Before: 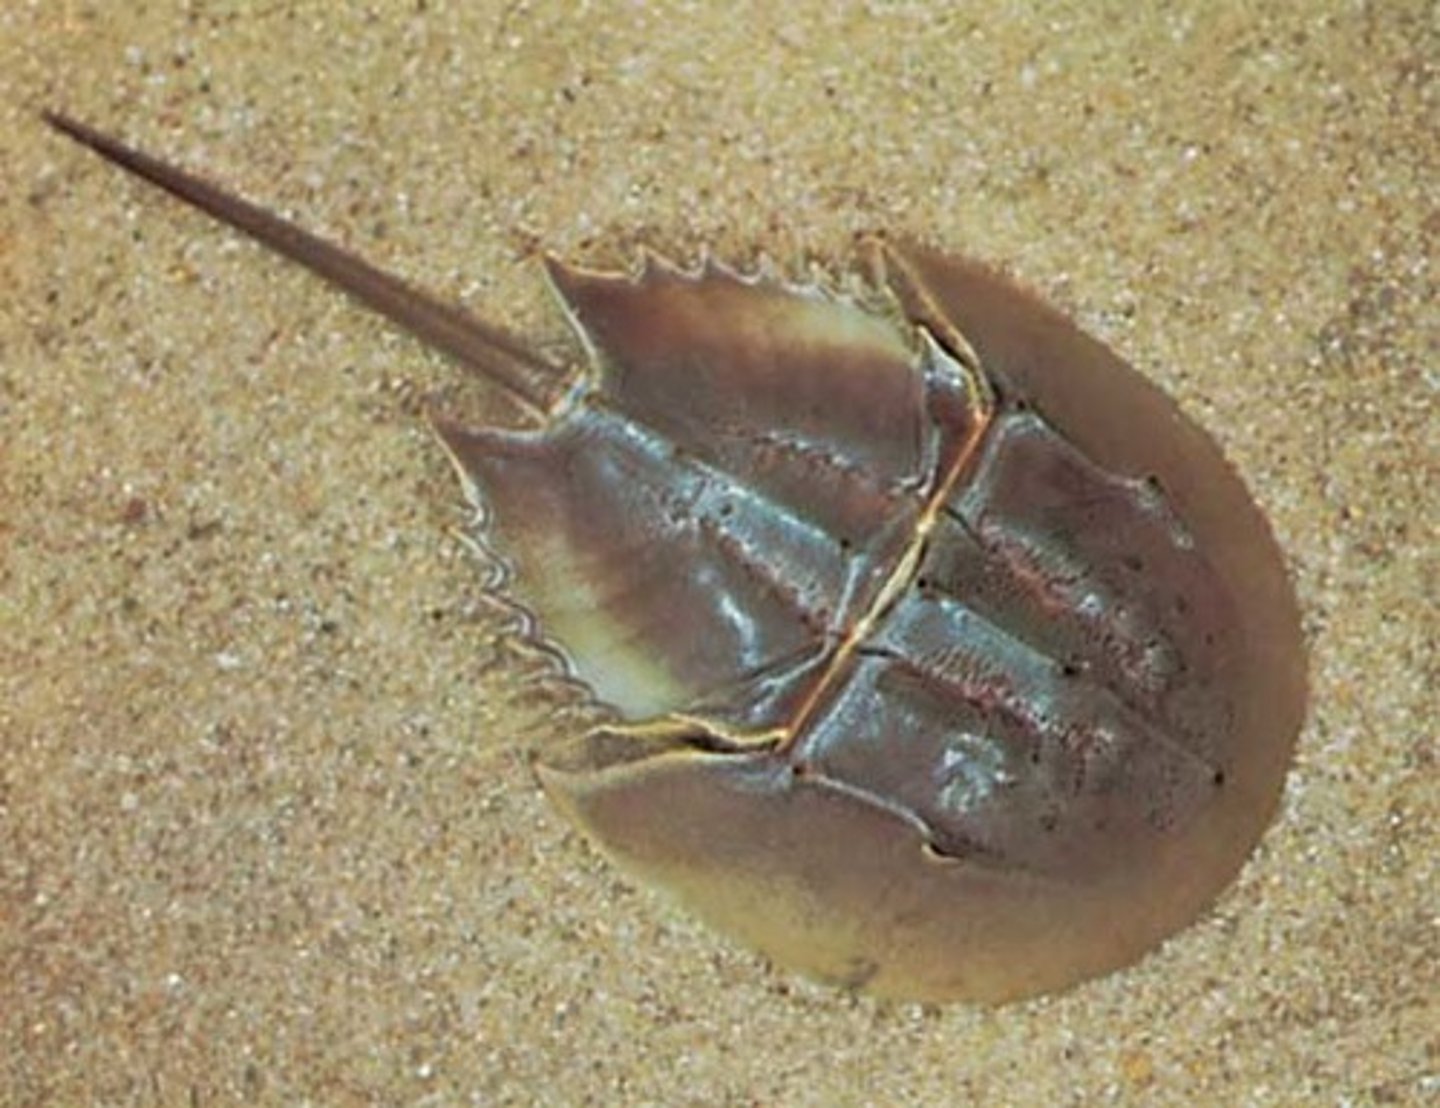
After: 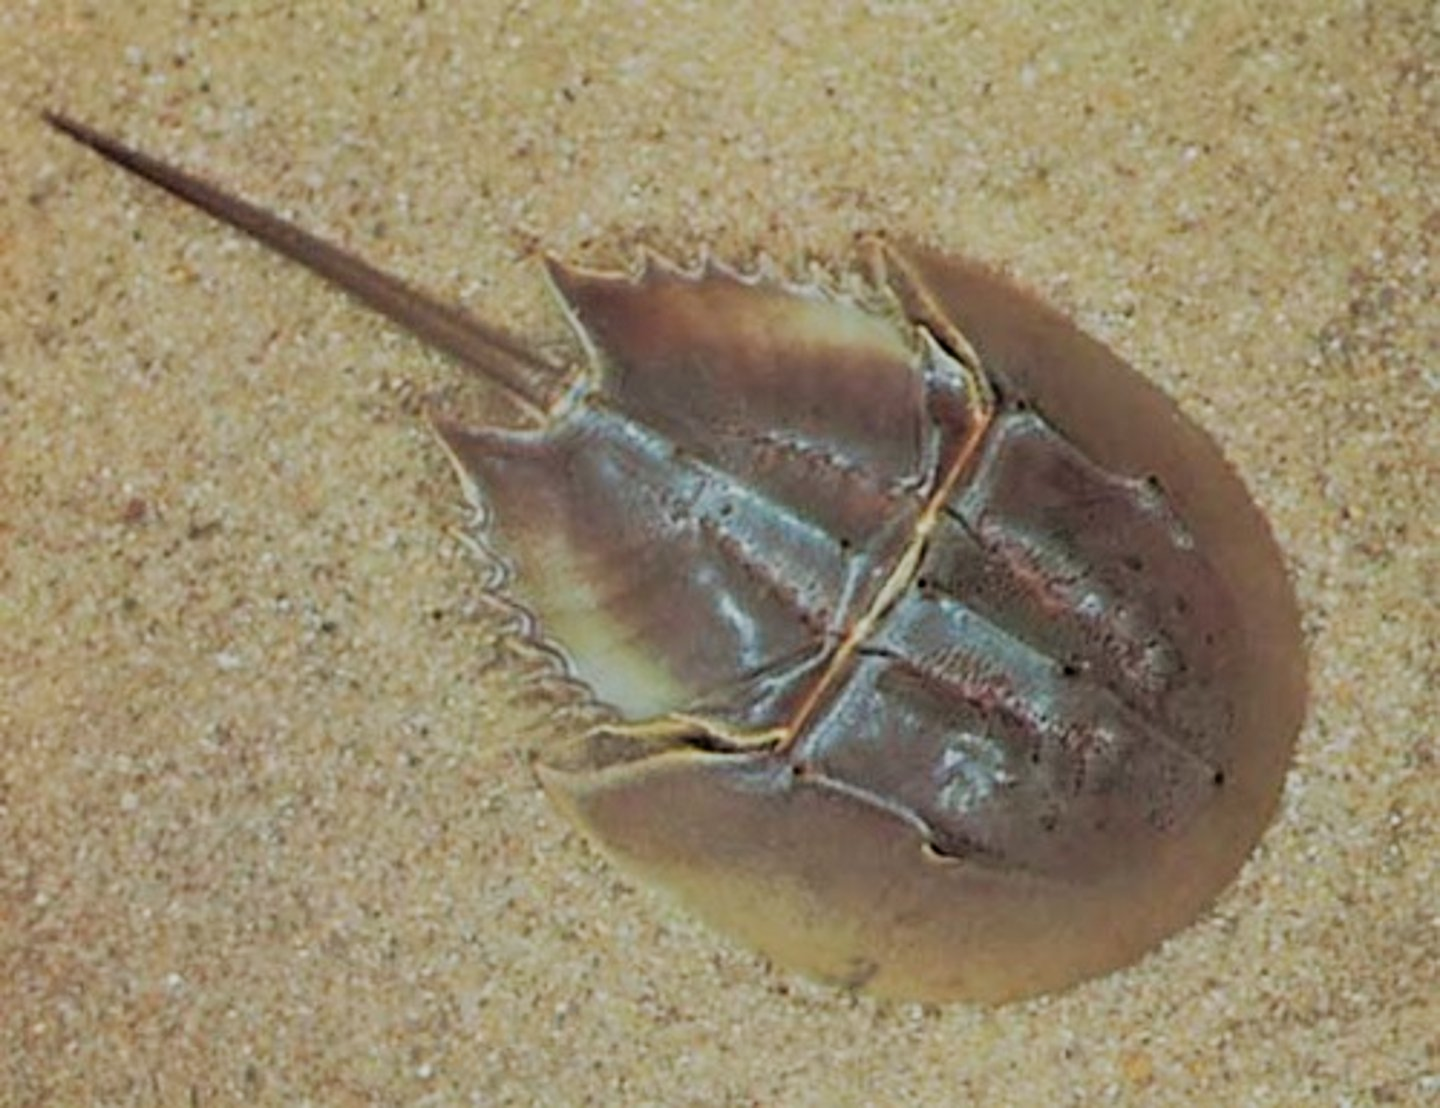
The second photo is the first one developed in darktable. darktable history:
filmic rgb: black relative exposure -16 EV, white relative exposure 6.93 EV, hardness 4.7
